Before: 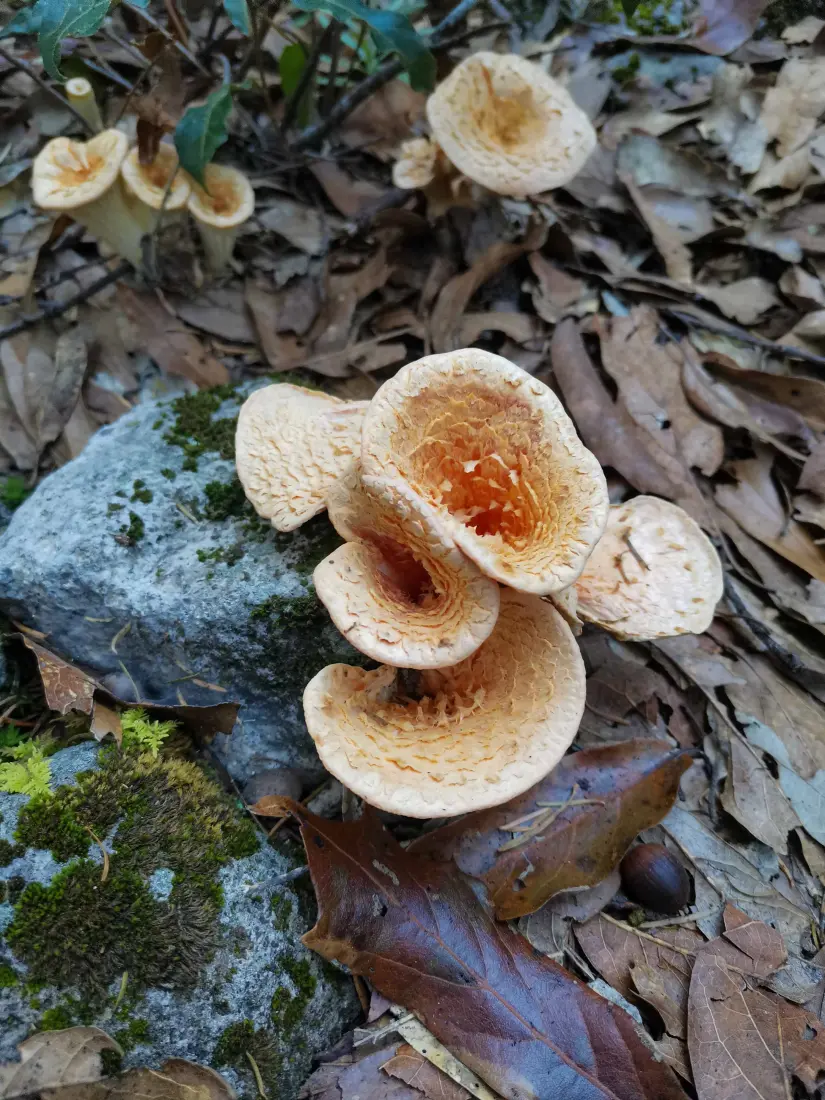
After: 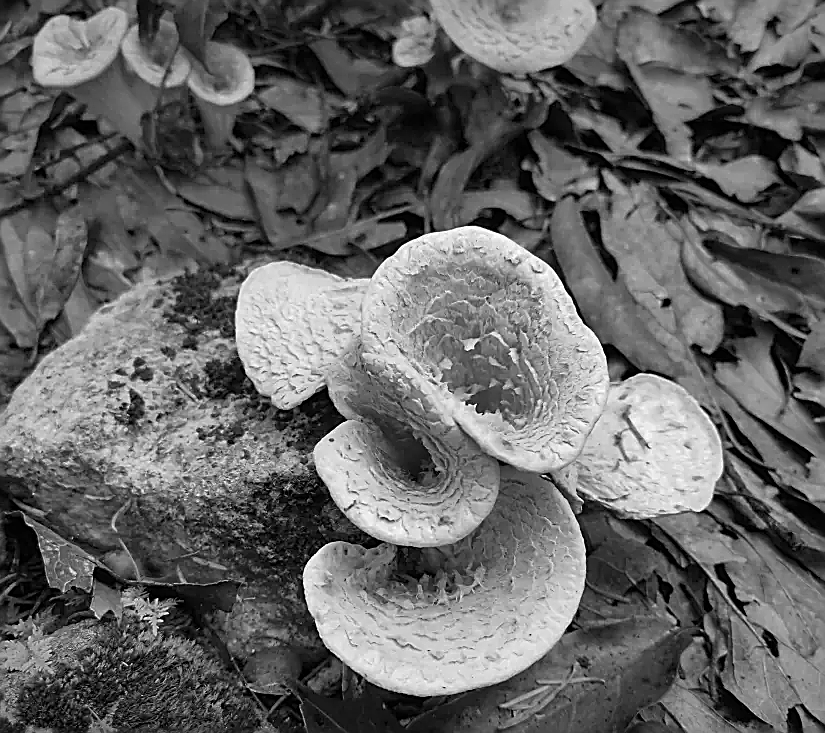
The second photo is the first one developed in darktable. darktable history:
vignetting: fall-off start 100%, brightness -0.282, width/height ratio 1.31
monochrome: on, module defaults
crop: top 11.166%, bottom 22.168%
sharpen: radius 1.685, amount 1.294
